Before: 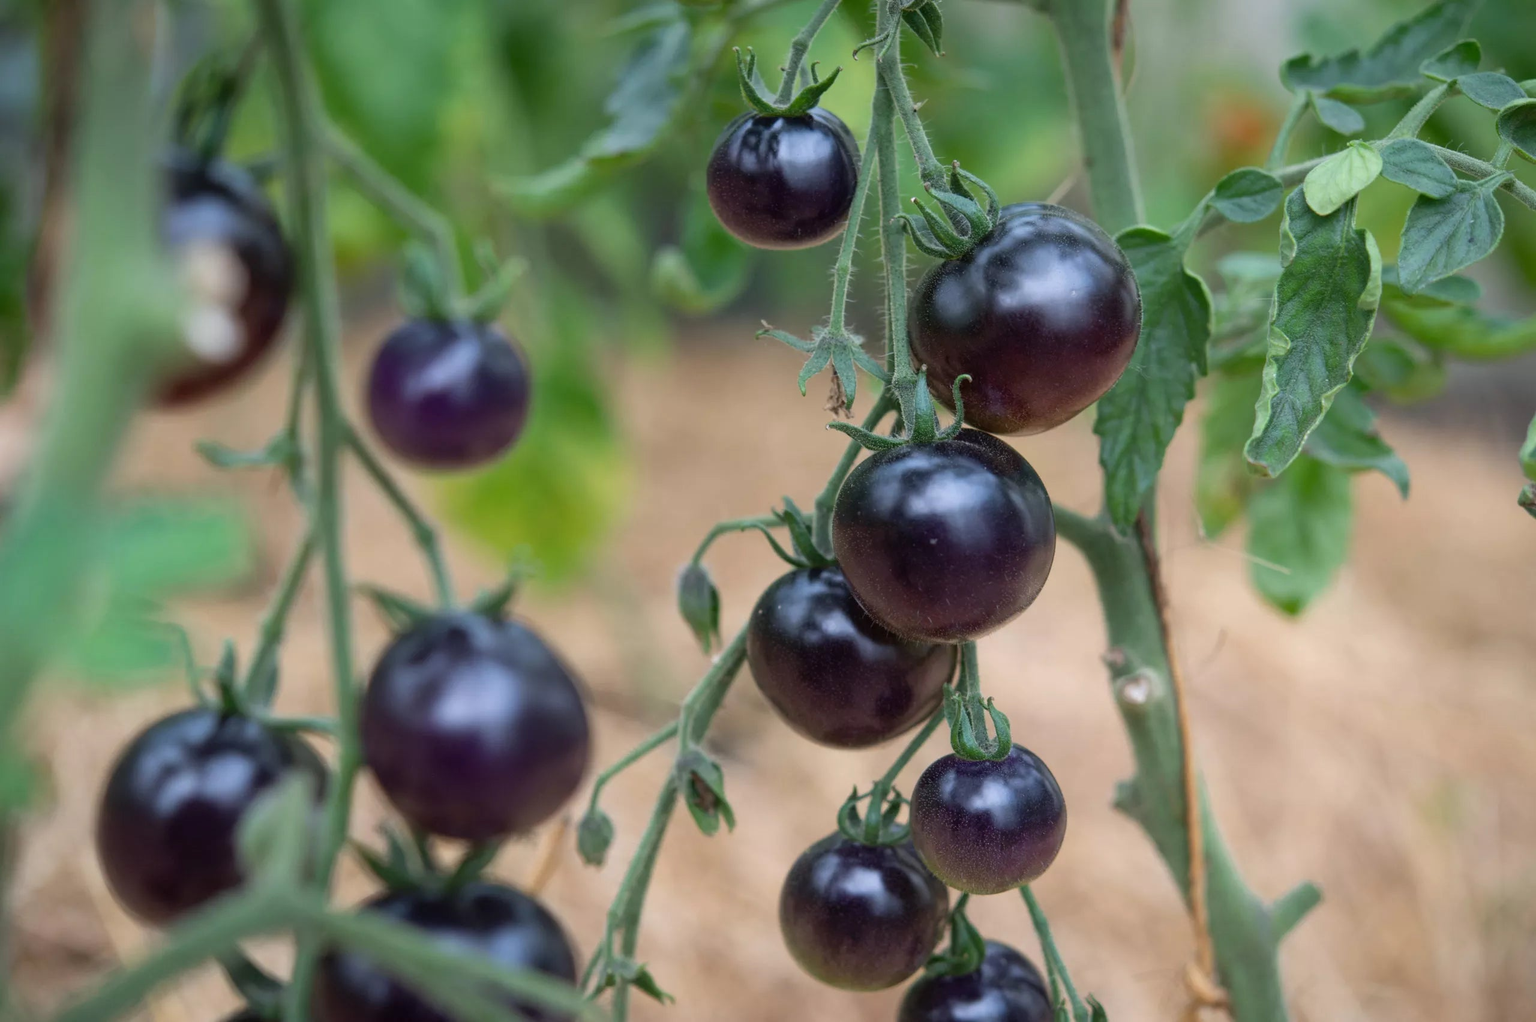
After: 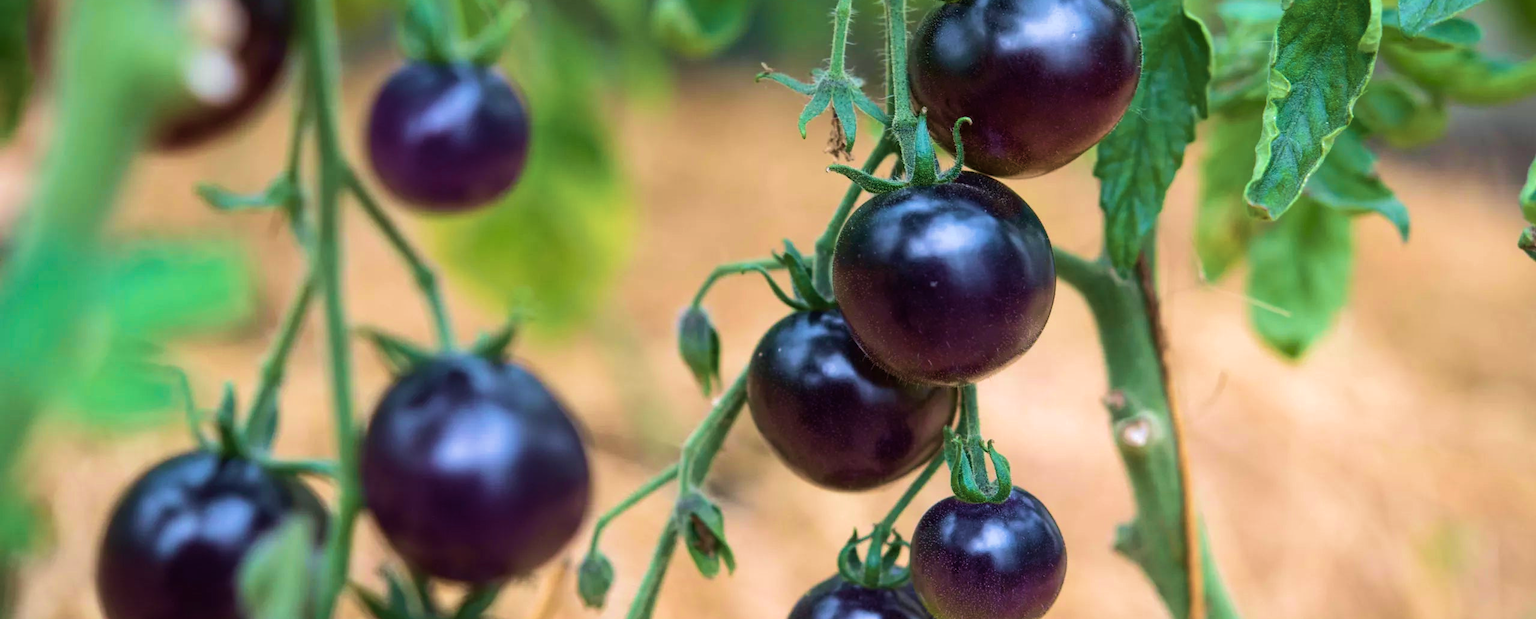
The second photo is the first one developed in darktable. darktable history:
tone equalizer: -8 EV -0.417 EV, -7 EV -0.374 EV, -6 EV -0.307 EV, -5 EV -0.249 EV, -3 EV 0.25 EV, -2 EV 0.317 EV, -1 EV 0.373 EV, +0 EV 0.416 EV, edges refinement/feathering 500, mask exposure compensation -1.57 EV, preserve details no
crop and rotate: top 25.308%, bottom 13.991%
velvia: strength 74.64%
